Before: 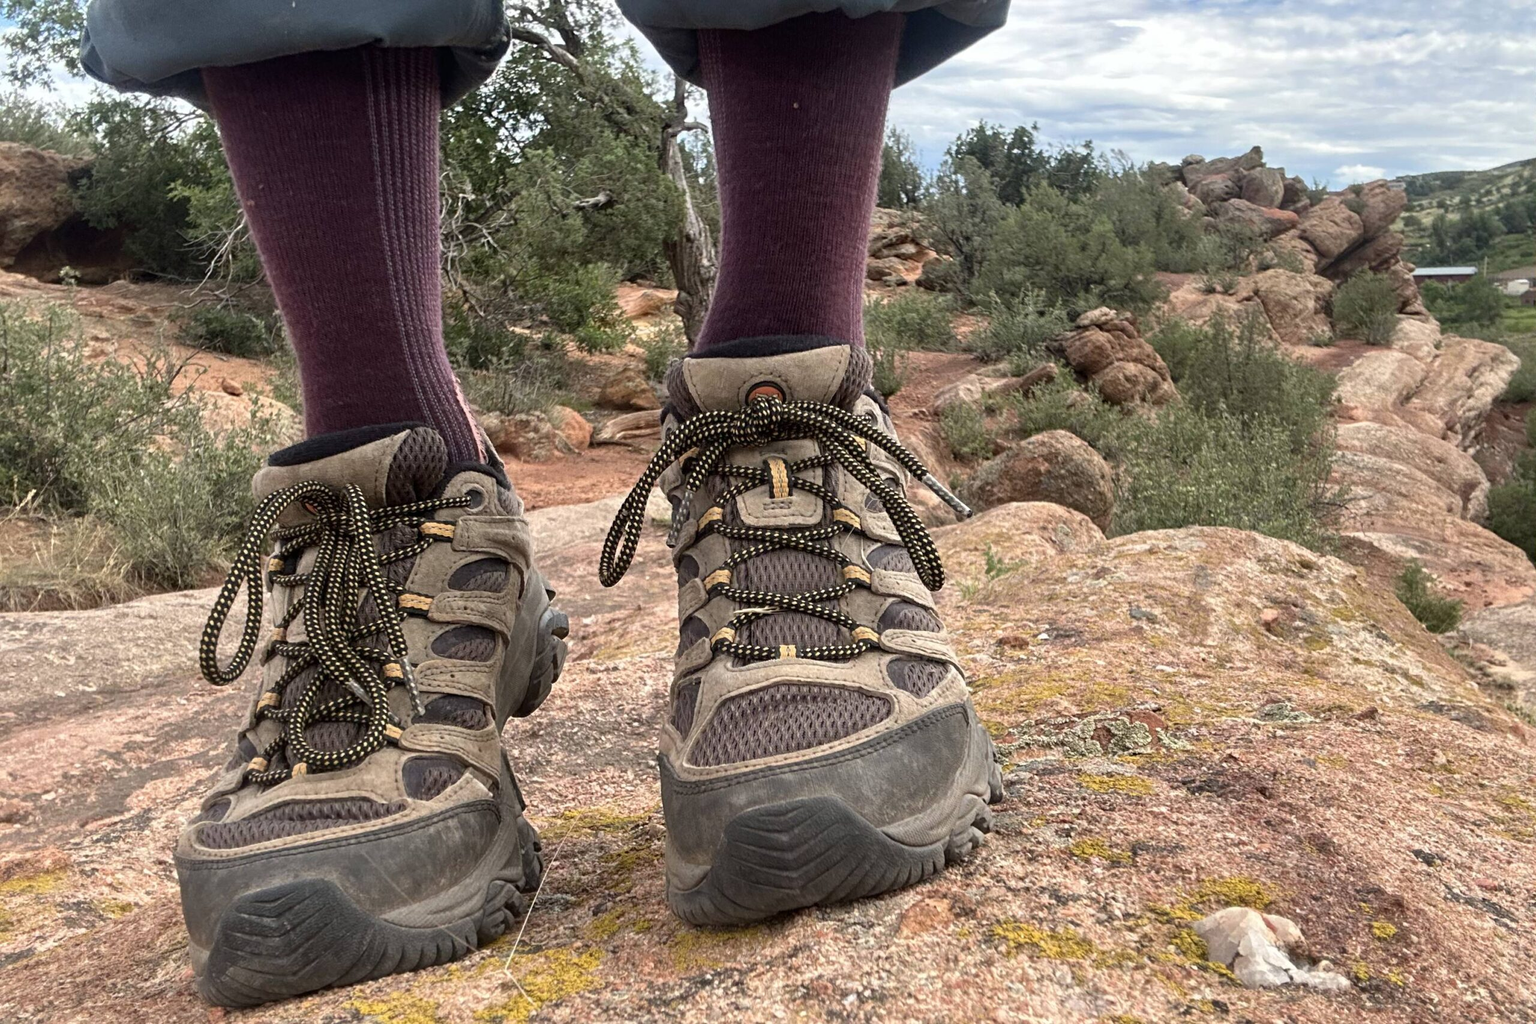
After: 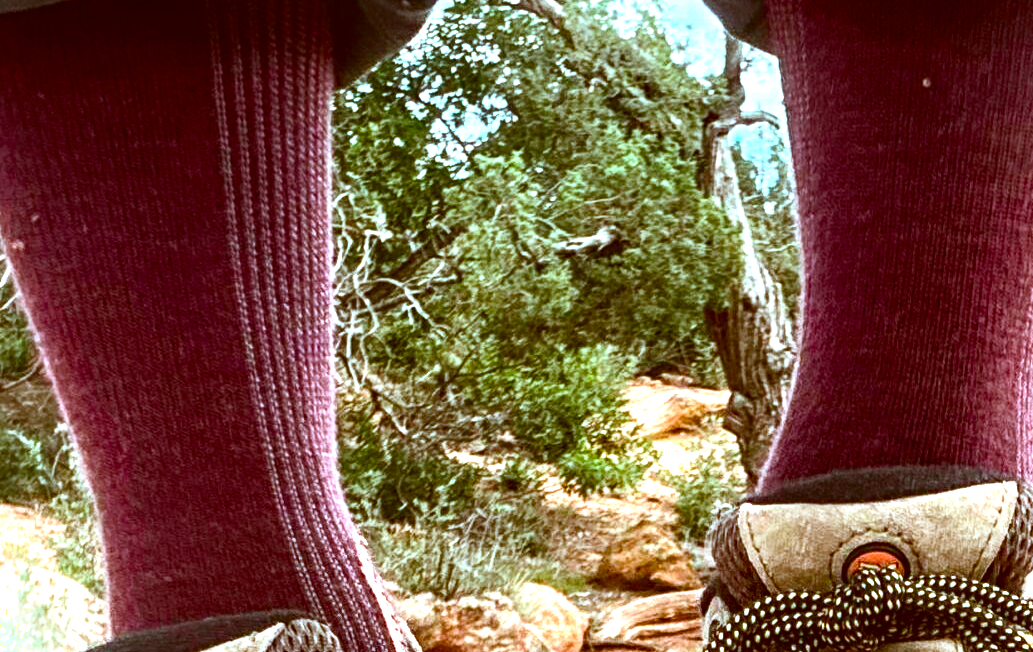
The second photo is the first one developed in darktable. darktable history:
crop: left 15.659%, top 5.455%, right 43.976%, bottom 56.326%
exposure: exposure 0.95 EV, compensate highlight preservation false
contrast brightness saturation: contrast 0.143
color correction: highlights a* -14.18, highlights b* -16.89, shadows a* 10.81, shadows b* 29.08
shadows and highlights: shadows -21.12, highlights 99.95, soften with gaussian
color balance rgb: perceptual saturation grading › global saturation 20%, perceptual saturation grading › highlights -14.2%, perceptual saturation grading › shadows 49.226%, perceptual brilliance grading › global brilliance 19.274%, perceptual brilliance grading › shadows -40.133%, global vibrance 25.458%
local contrast: on, module defaults
